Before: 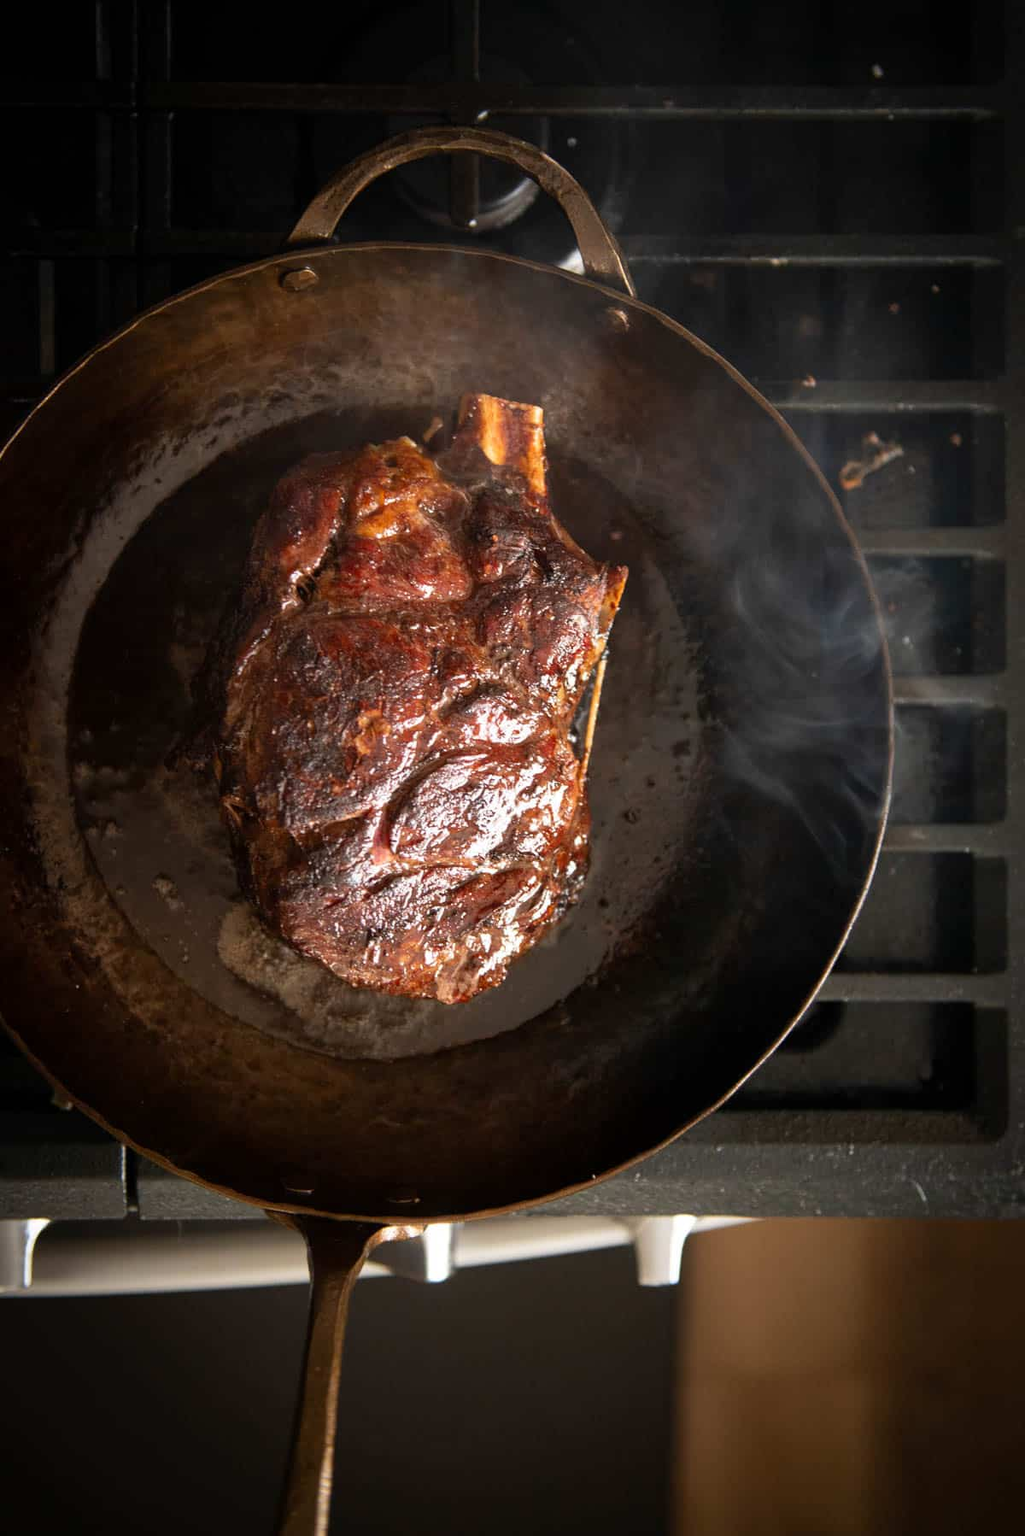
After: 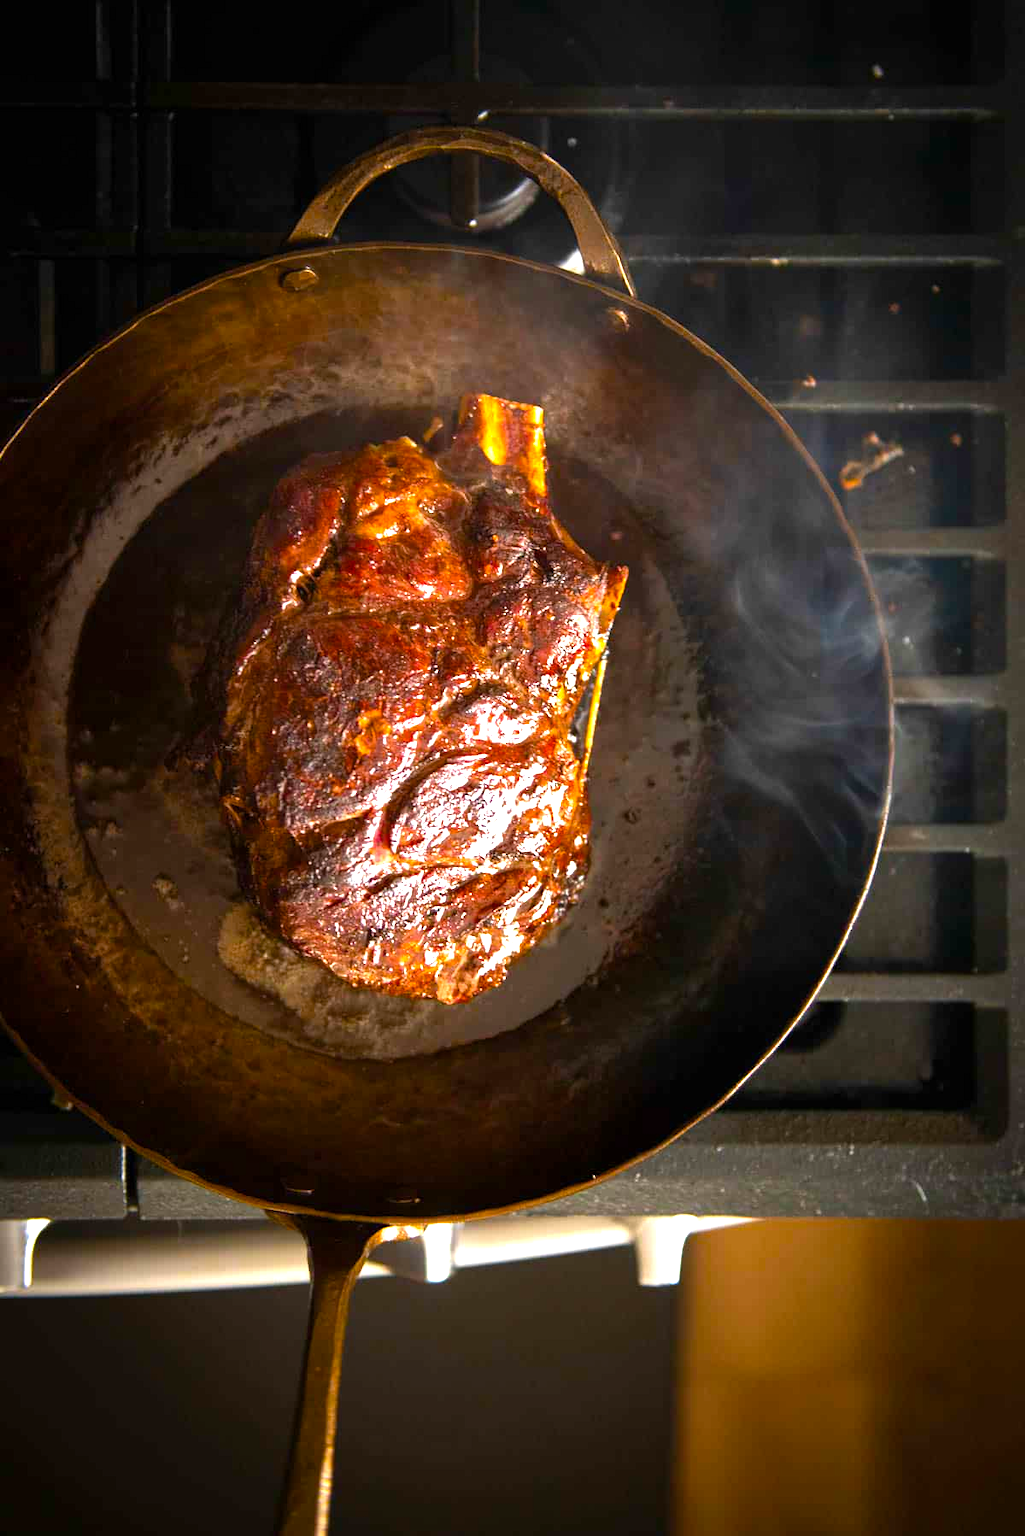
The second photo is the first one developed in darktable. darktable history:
color balance rgb: highlights gain › chroma 0.146%, highlights gain › hue 330.38°, linear chroma grading › global chroma 15.2%, perceptual saturation grading › global saturation 19.823%, perceptual brilliance grading › global brilliance 29.572%, global vibrance 20%
